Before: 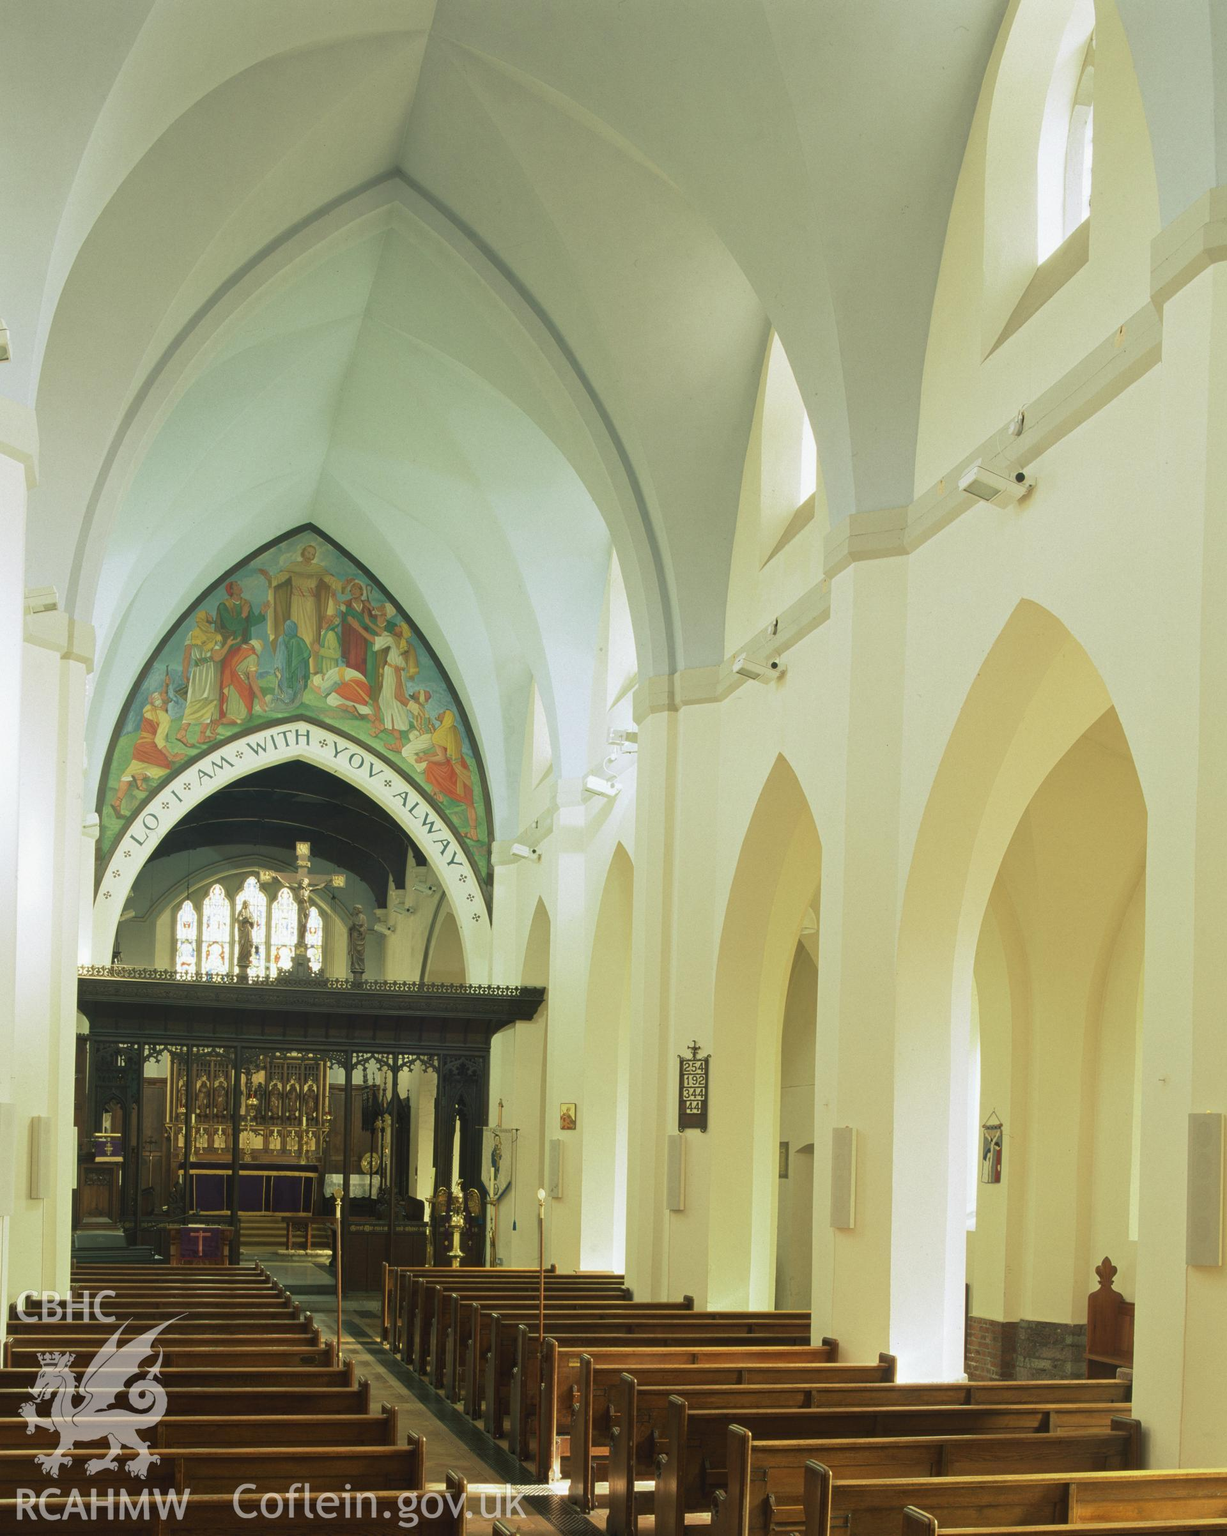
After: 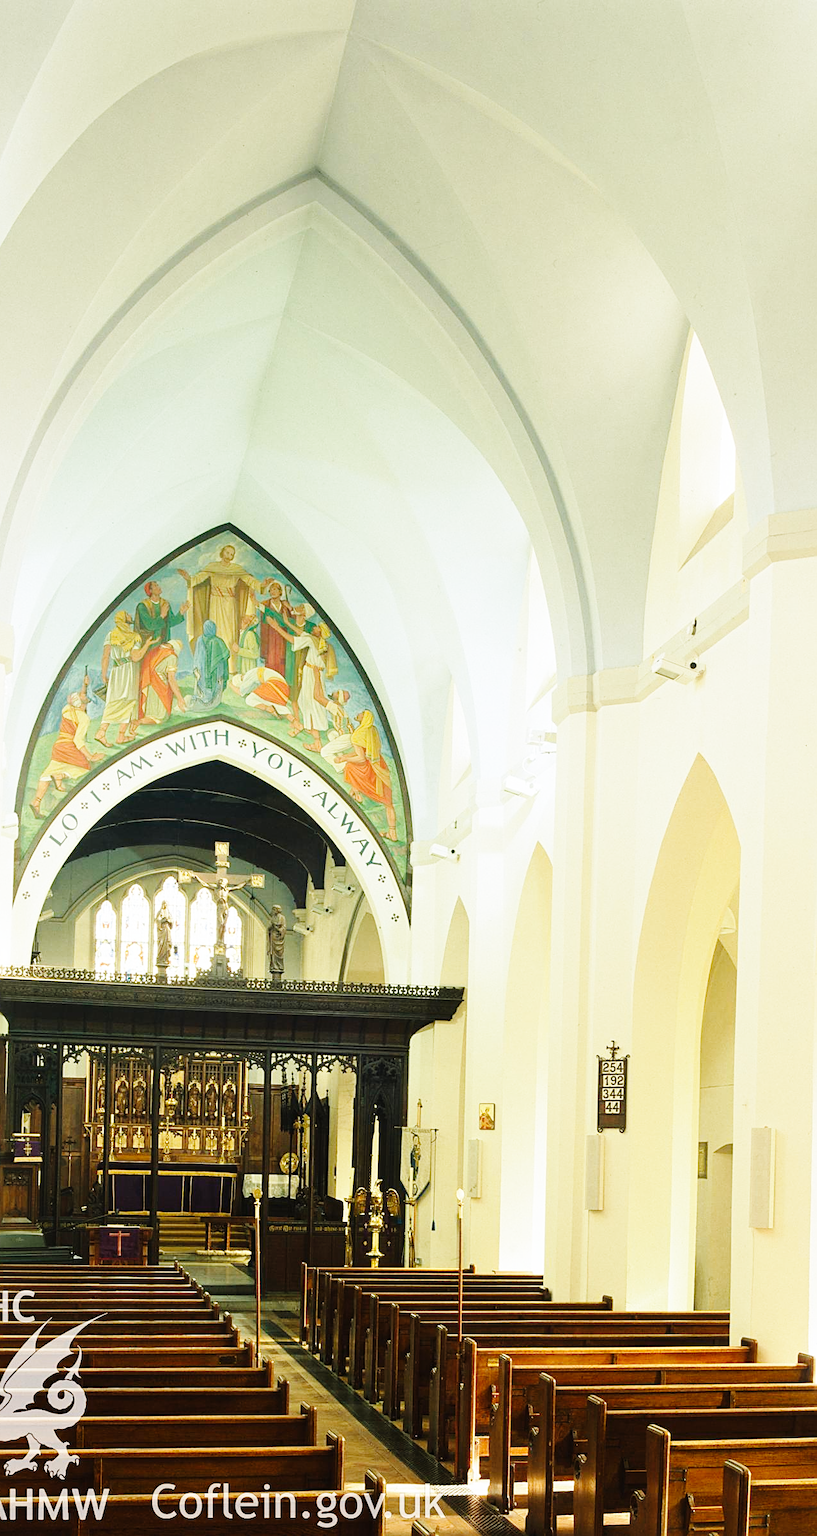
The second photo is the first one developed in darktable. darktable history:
crop and rotate: left 6.617%, right 26.717%
base curve: curves: ch0 [(0, 0) (0, 0) (0.002, 0.001) (0.008, 0.003) (0.019, 0.011) (0.037, 0.037) (0.064, 0.11) (0.102, 0.232) (0.152, 0.379) (0.216, 0.524) (0.296, 0.665) (0.394, 0.789) (0.512, 0.881) (0.651, 0.945) (0.813, 0.986) (1, 1)], preserve colors none
sharpen: on, module defaults
